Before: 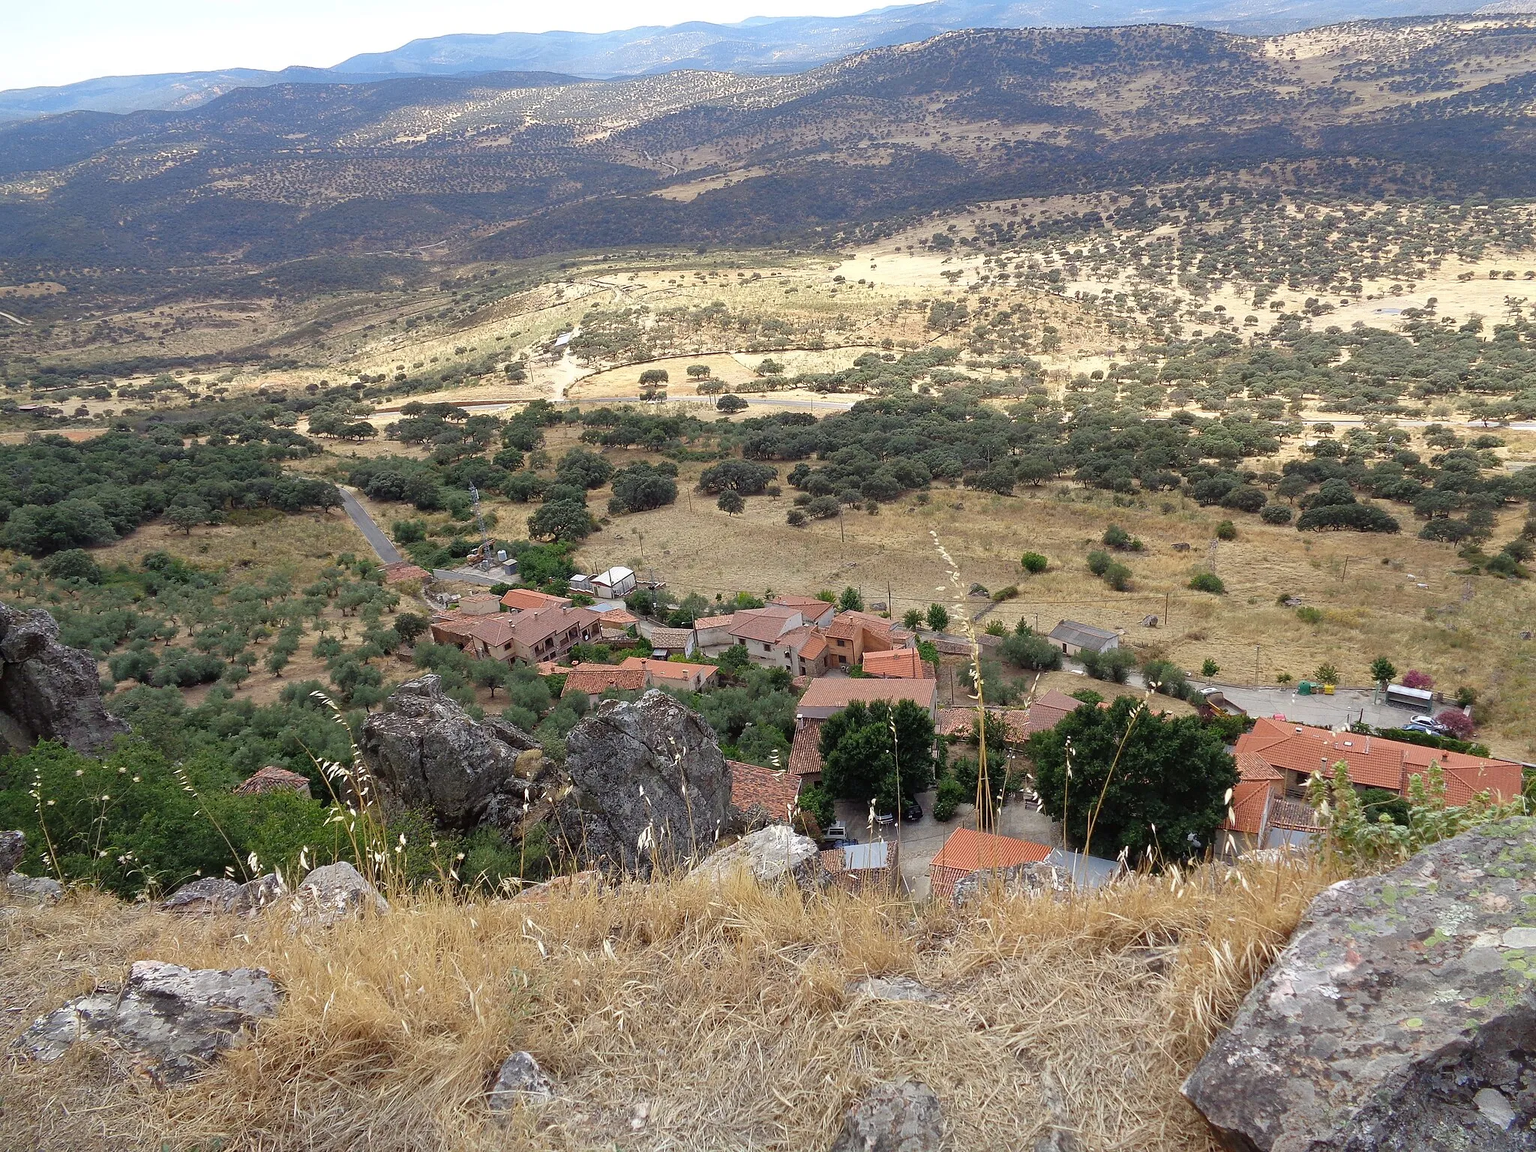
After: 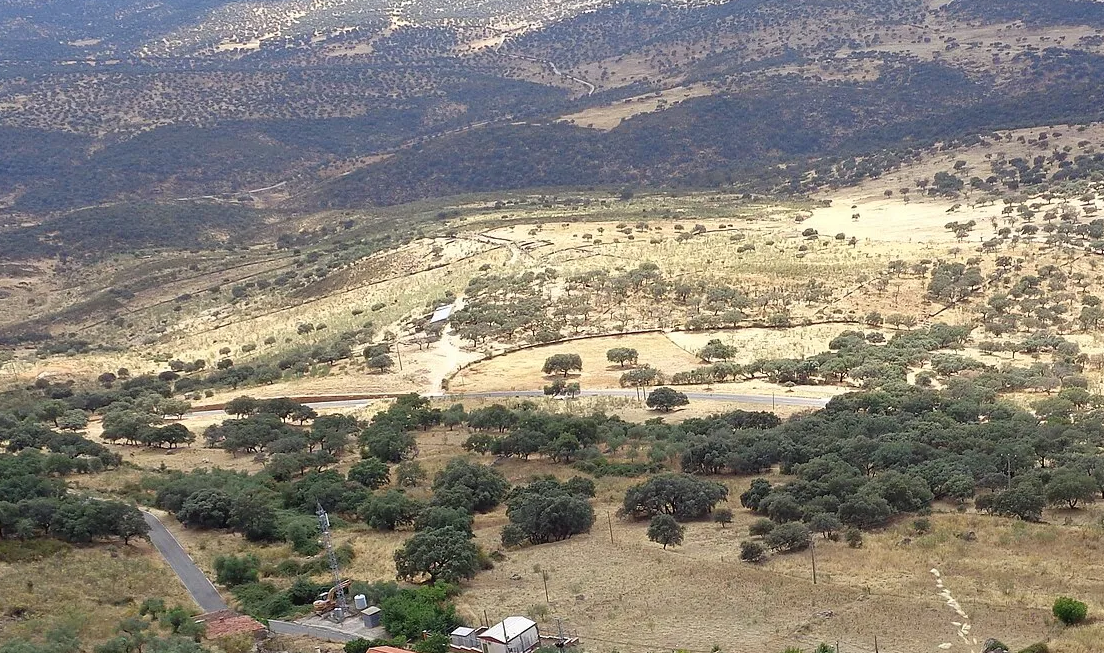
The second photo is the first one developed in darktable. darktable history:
crop: left 15.13%, top 9.082%, right 30.943%, bottom 48.369%
